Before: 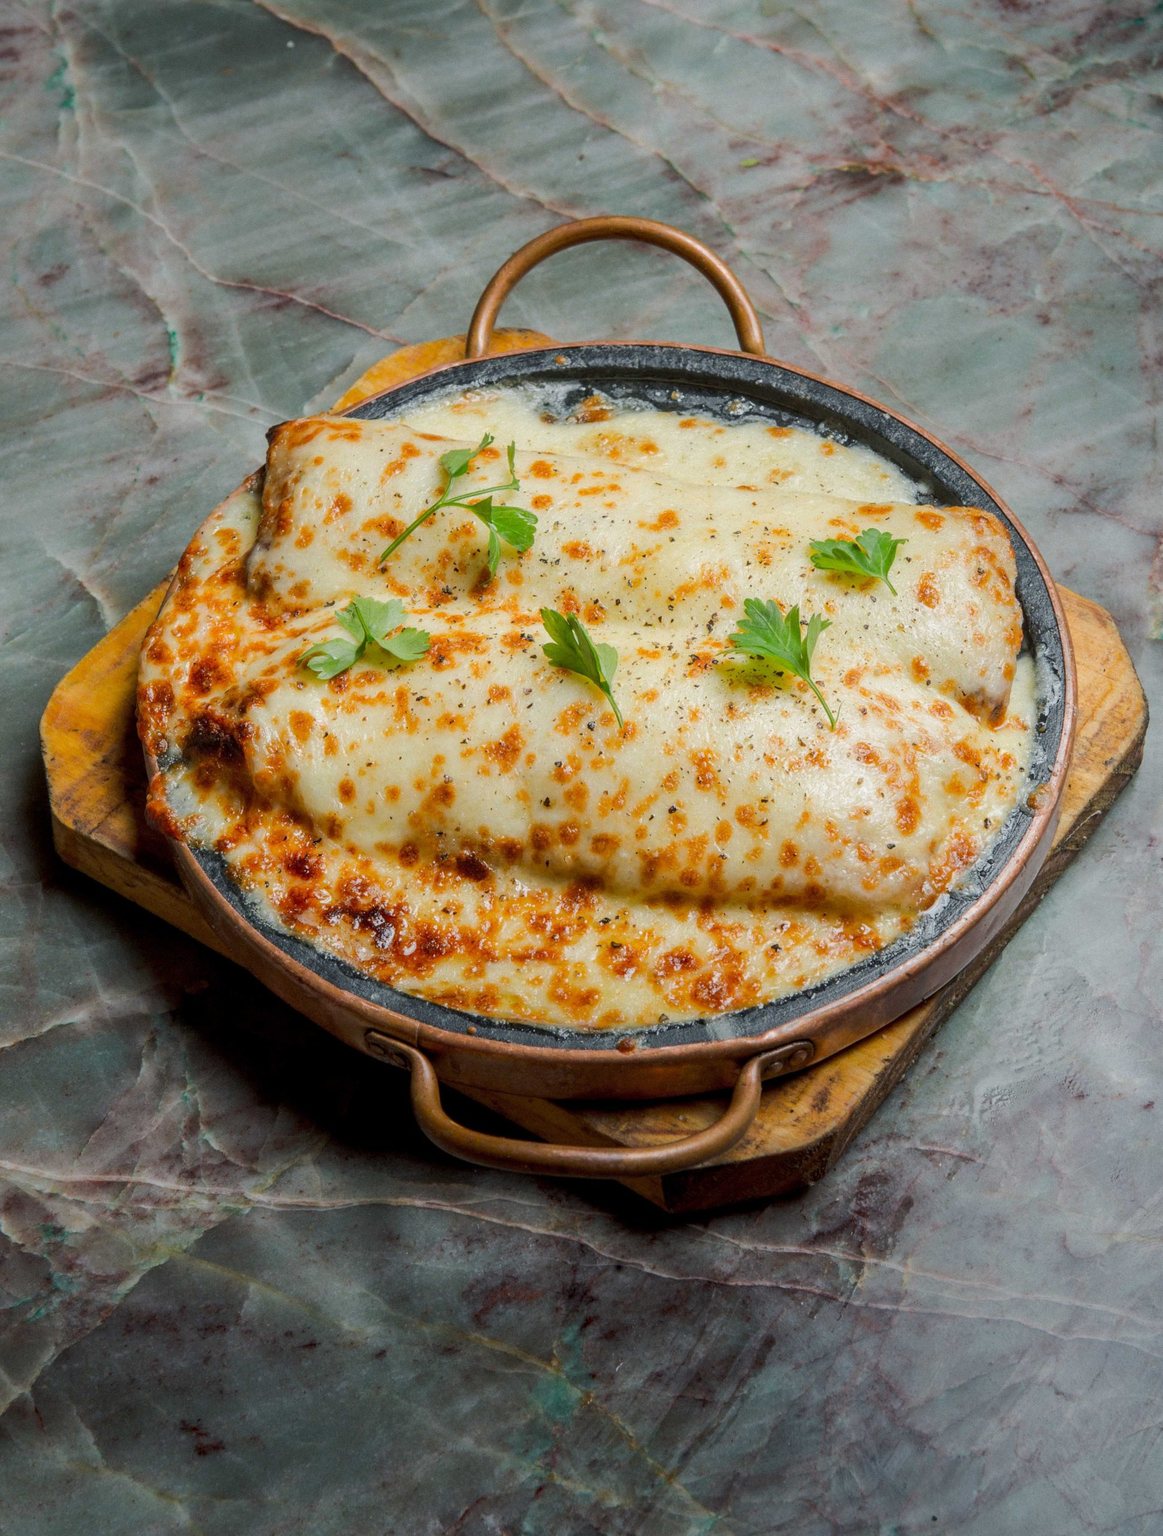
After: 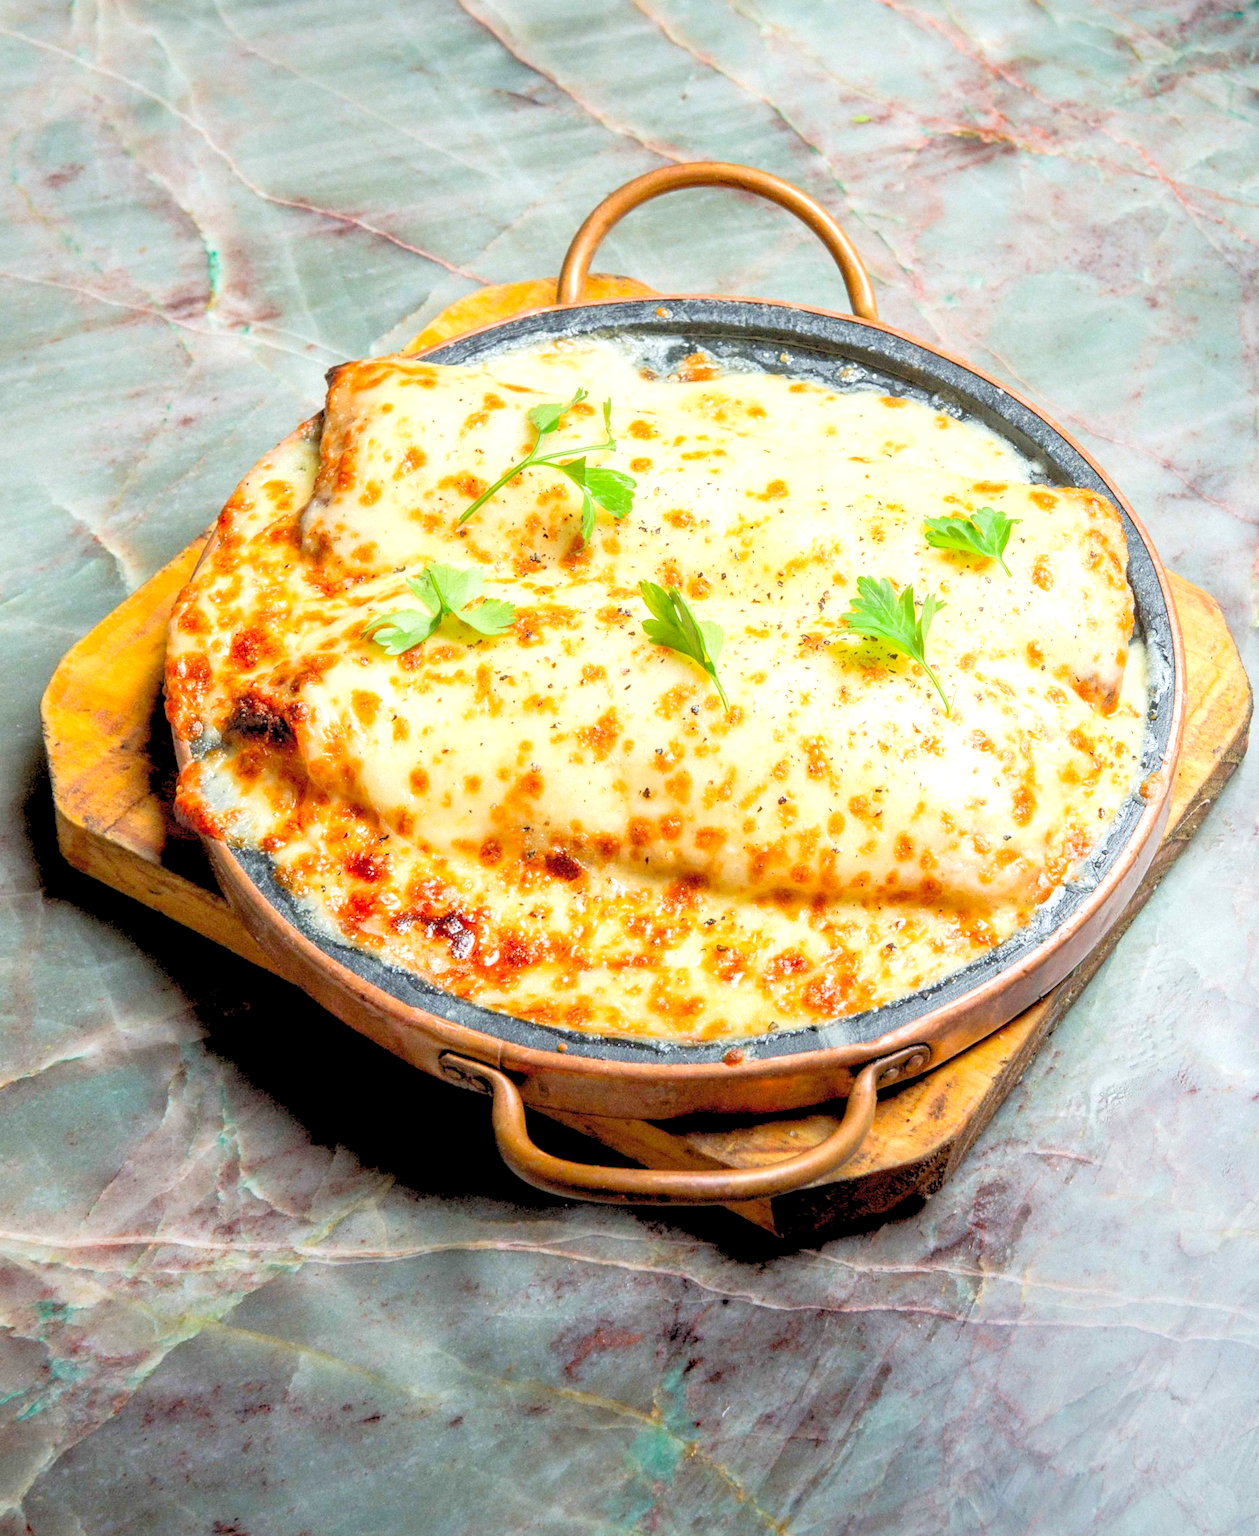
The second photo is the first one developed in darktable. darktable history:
exposure: black level correction 0, exposure 0.9 EV, compensate highlight preservation false
rotate and perspective: rotation -0.013°, lens shift (vertical) -0.027, lens shift (horizontal) 0.178, crop left 0.016, crop right 0.989, crop top 0.082, crop bottom 0.918
levels: levels [0.072, 0.414, 0.976]
